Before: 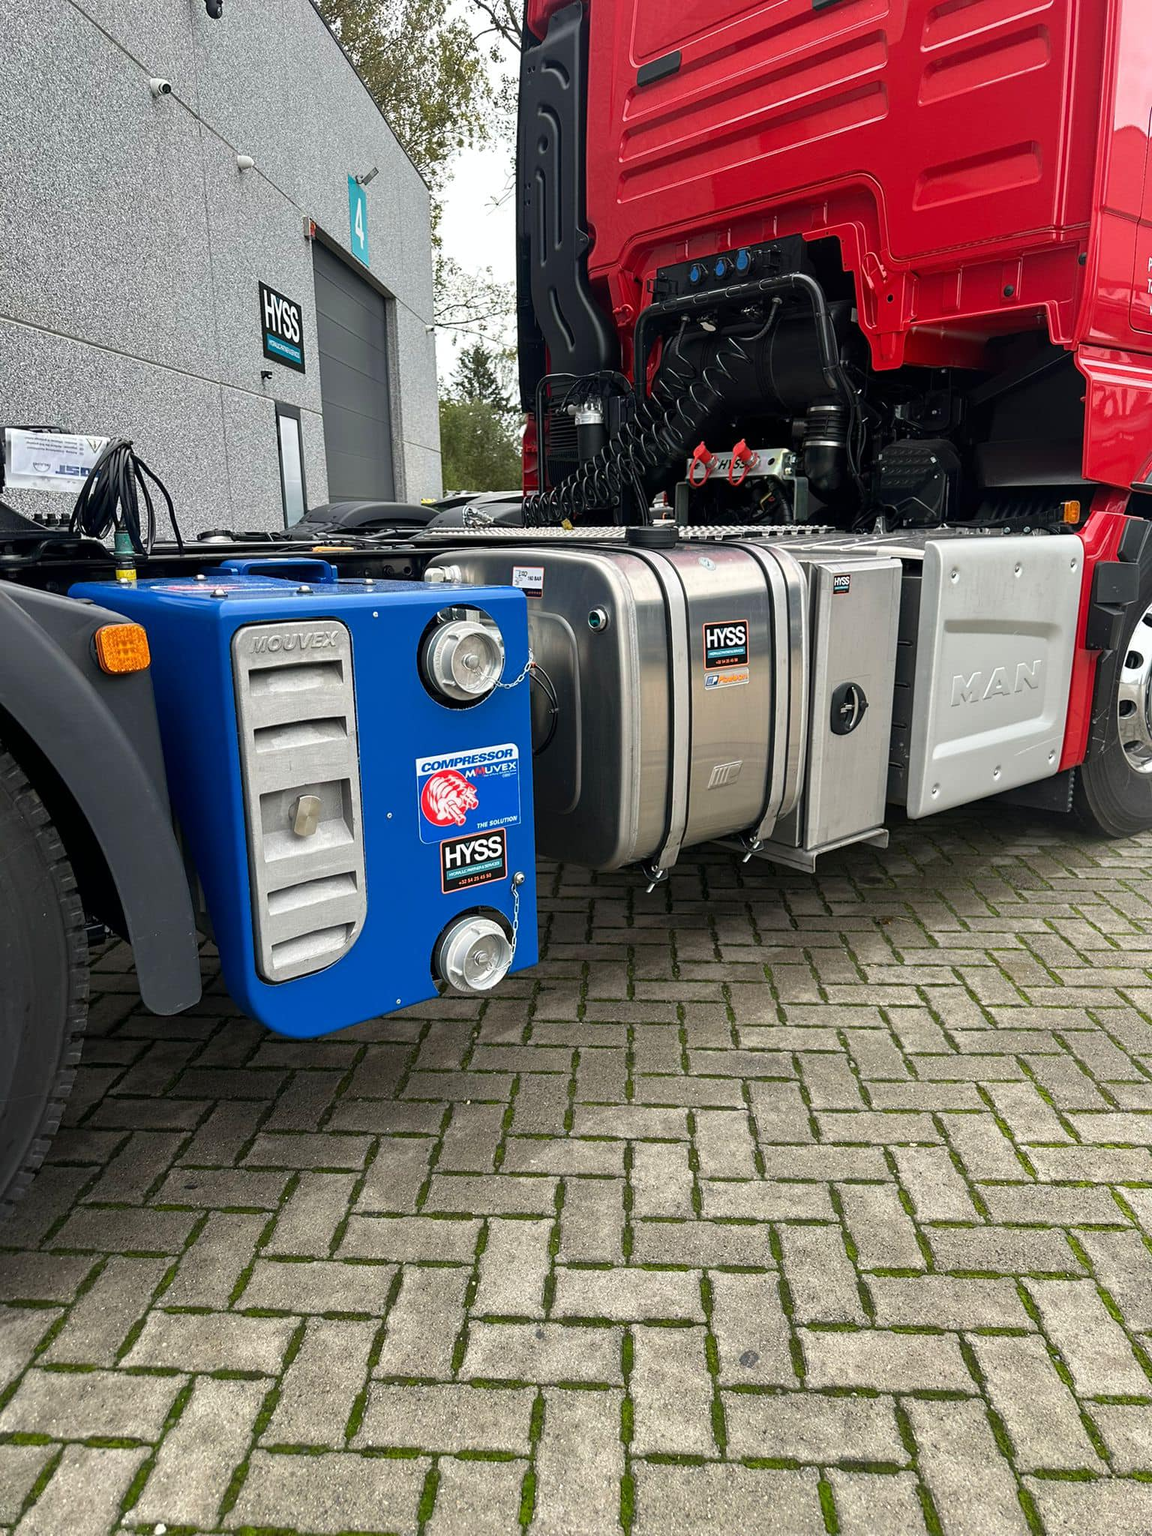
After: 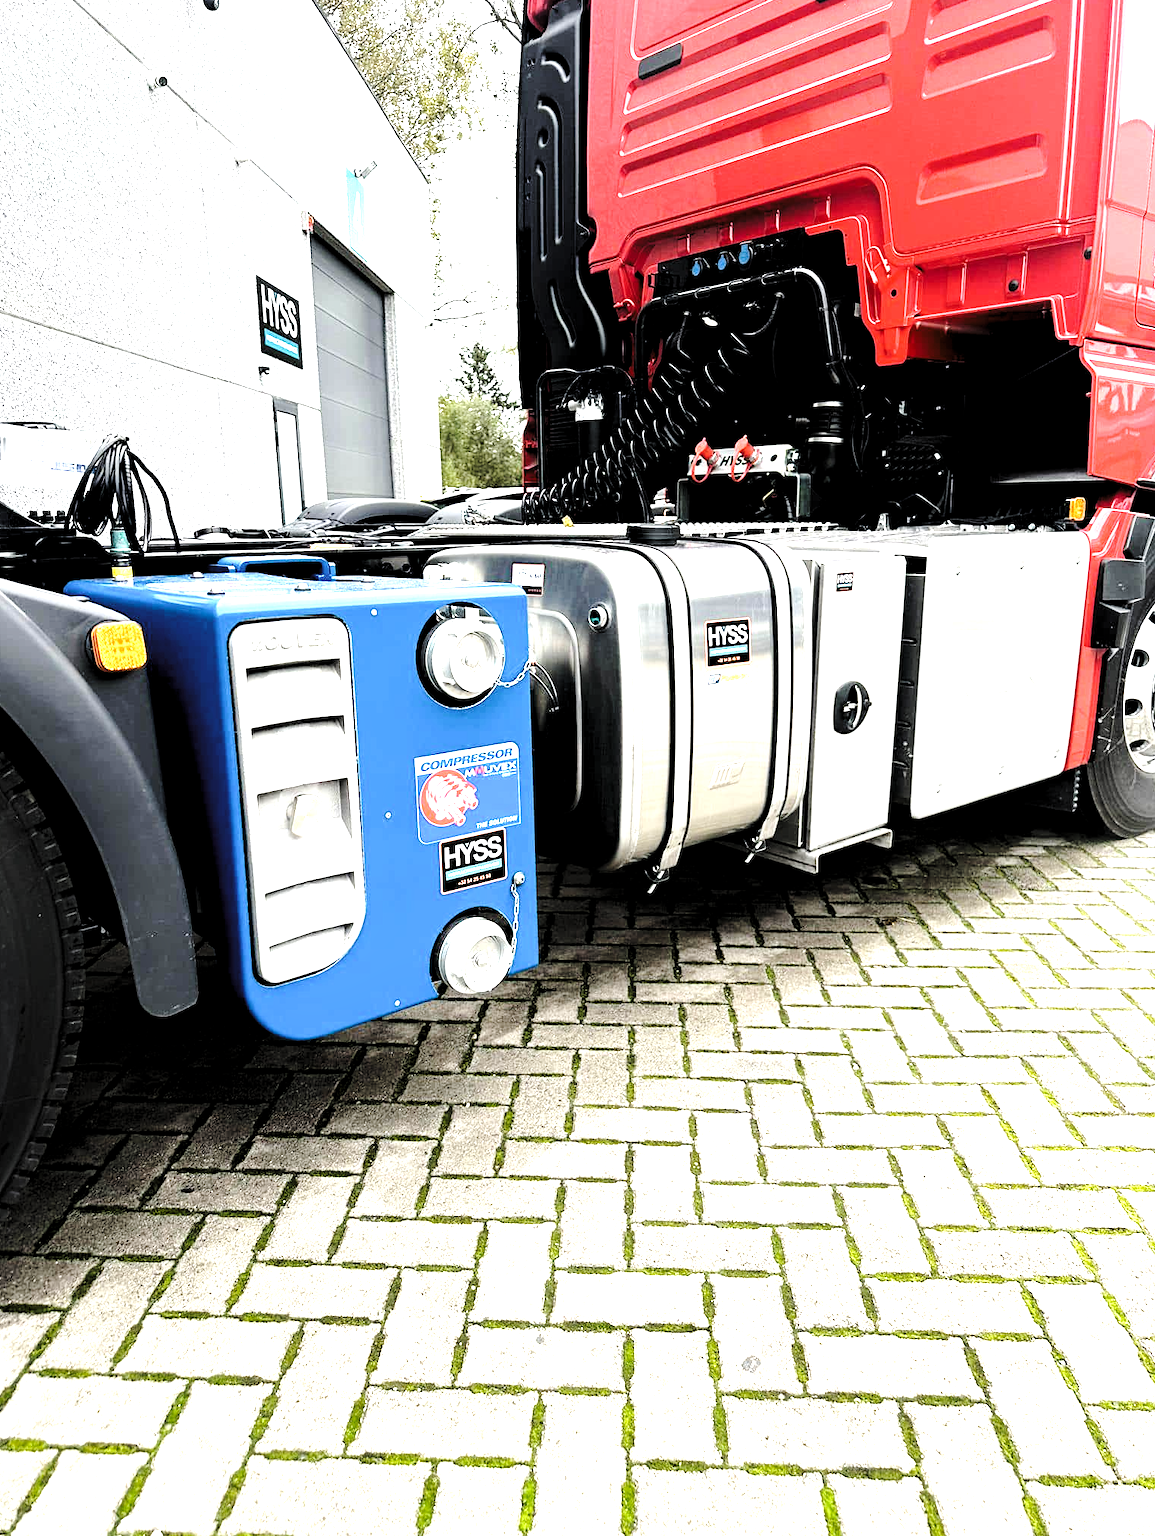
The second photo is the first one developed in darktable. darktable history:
crop: left 0.465%, top 0.566%, right 0.24%, bottom 0.363%
tone equalizer: -8 EV -1.09 EV, -7 EV -0.994 EV, -6 EV -0.889 EV, -5 EV -0.587 EV, -3 EV 0.61 EV, -2 EV 0.885 EV, -1 EV 0.991 EV, +0 EV 1.06 EV, mask exposure compensation -0.492 EV
levels: levels [0.129, 0.519, 0.867]
base curve: curves: ch0 [(0, 0) (0.025, 0.046) (0.112, 0.277) (0.467, 0.74) (0.814, 0.929) (1, 0.942)], preserve colors none
